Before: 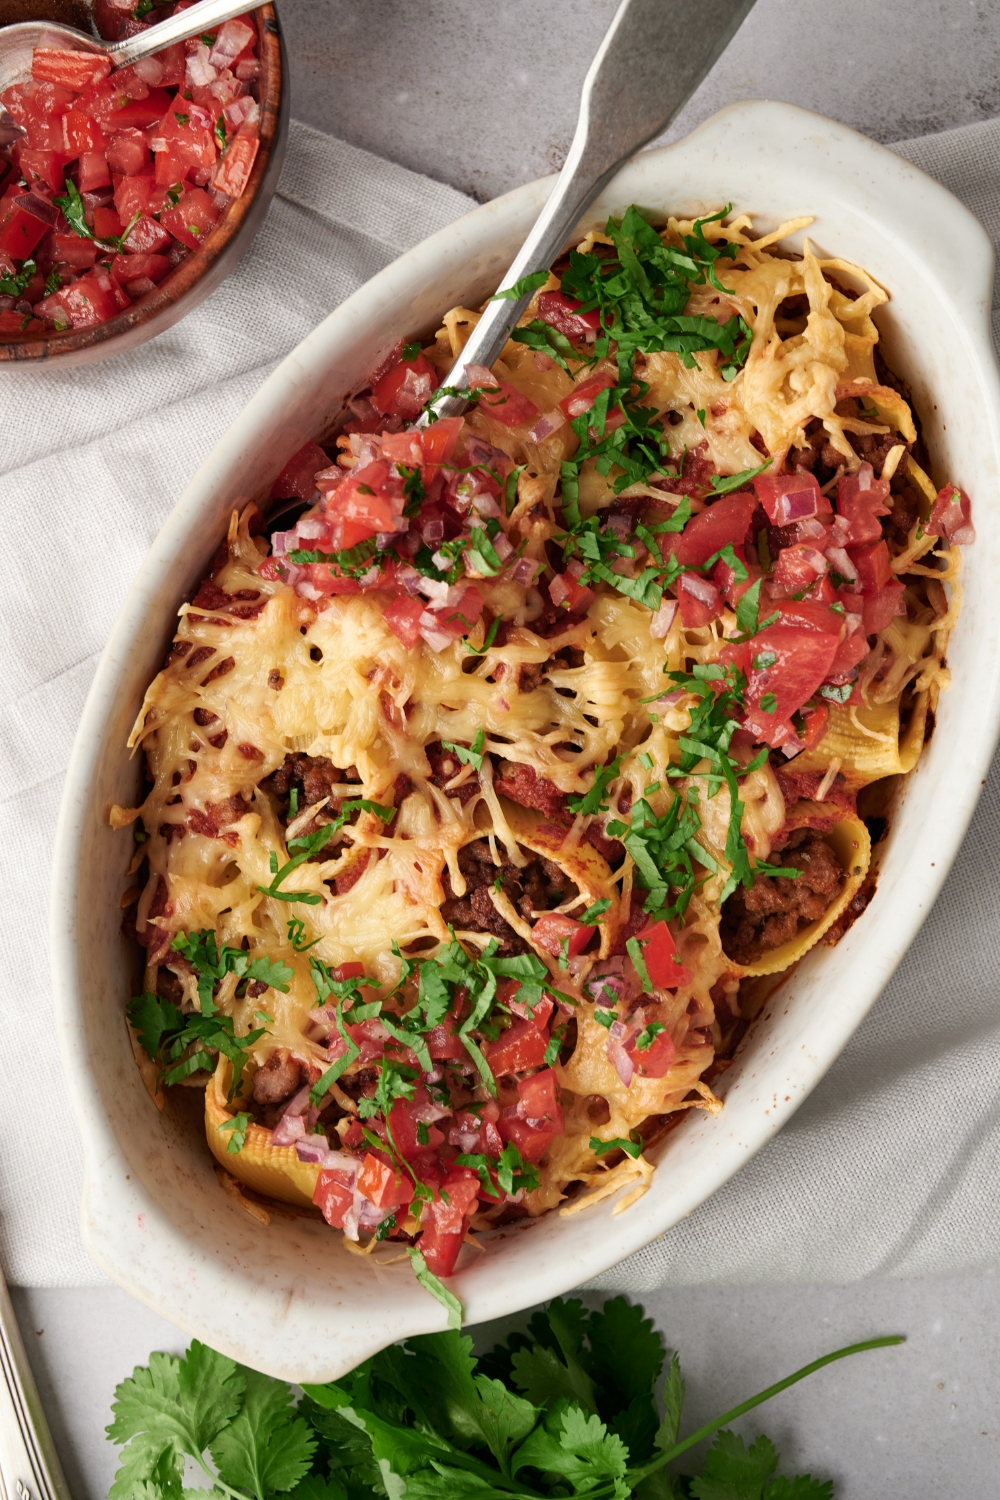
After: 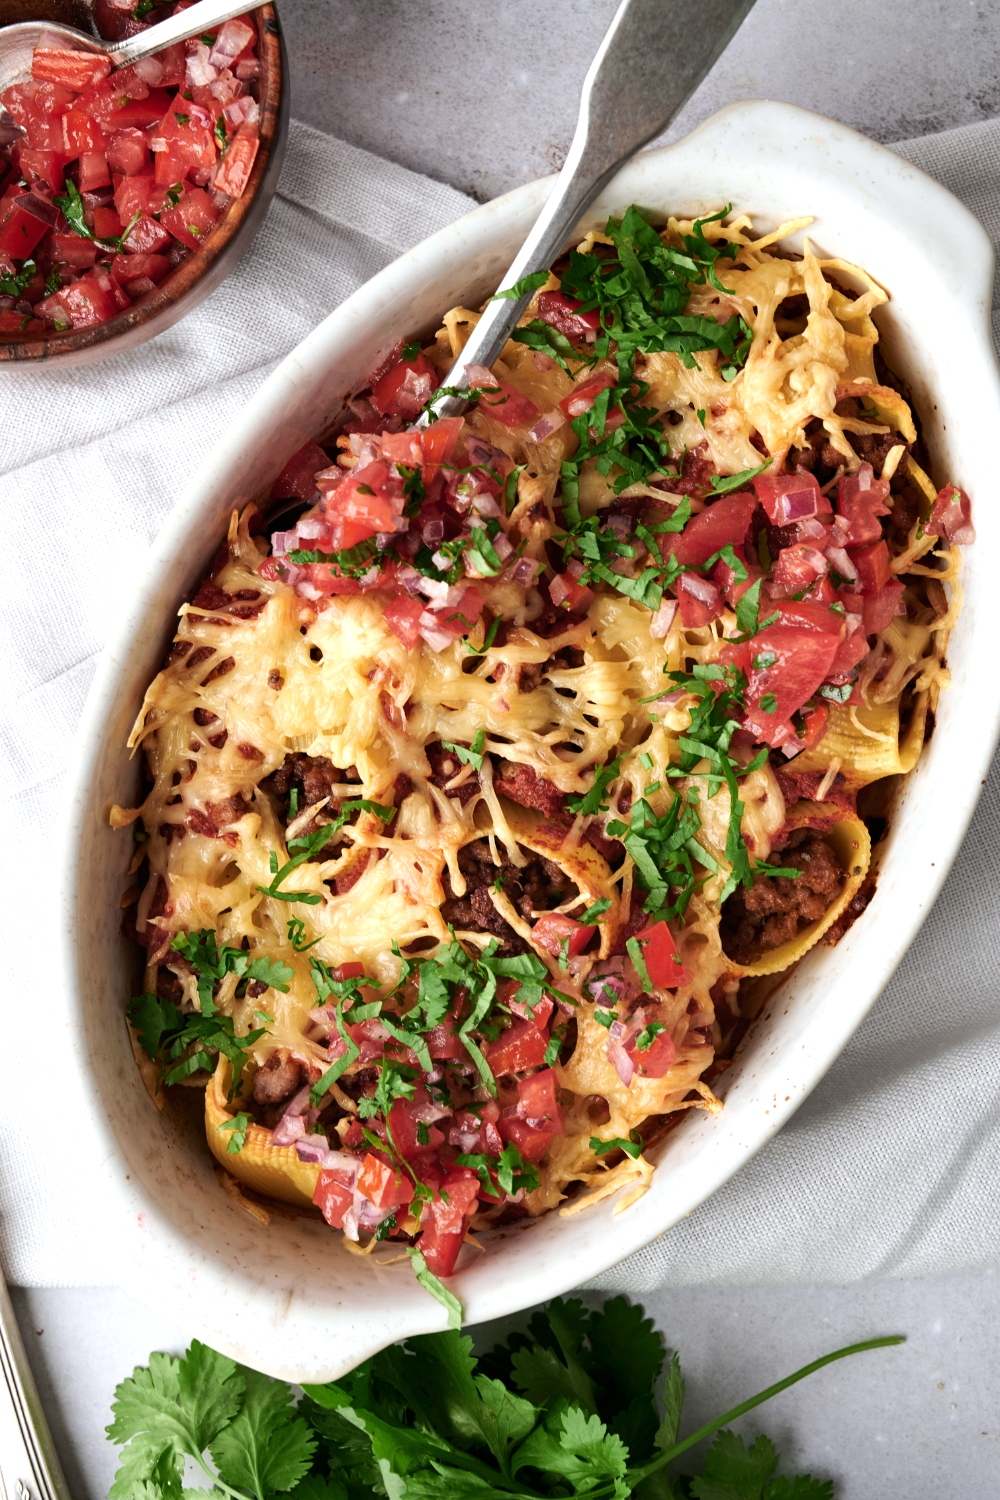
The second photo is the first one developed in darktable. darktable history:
white balance: red 0.974, blue 1.044
tone equalizer: -8 EV -0.417 EV, -7 EV -0.389 EV, -6 EV -0.333 EV, -5 EV -0.222 EV, -3 EV 0.222 EV, -2 EV 0.333 EV, -1 EV 0.389 EV, +0 EV 0.417 EV, edges refinement/feathering 500, mask exposure compensation -1.25 EV, preserve details no
